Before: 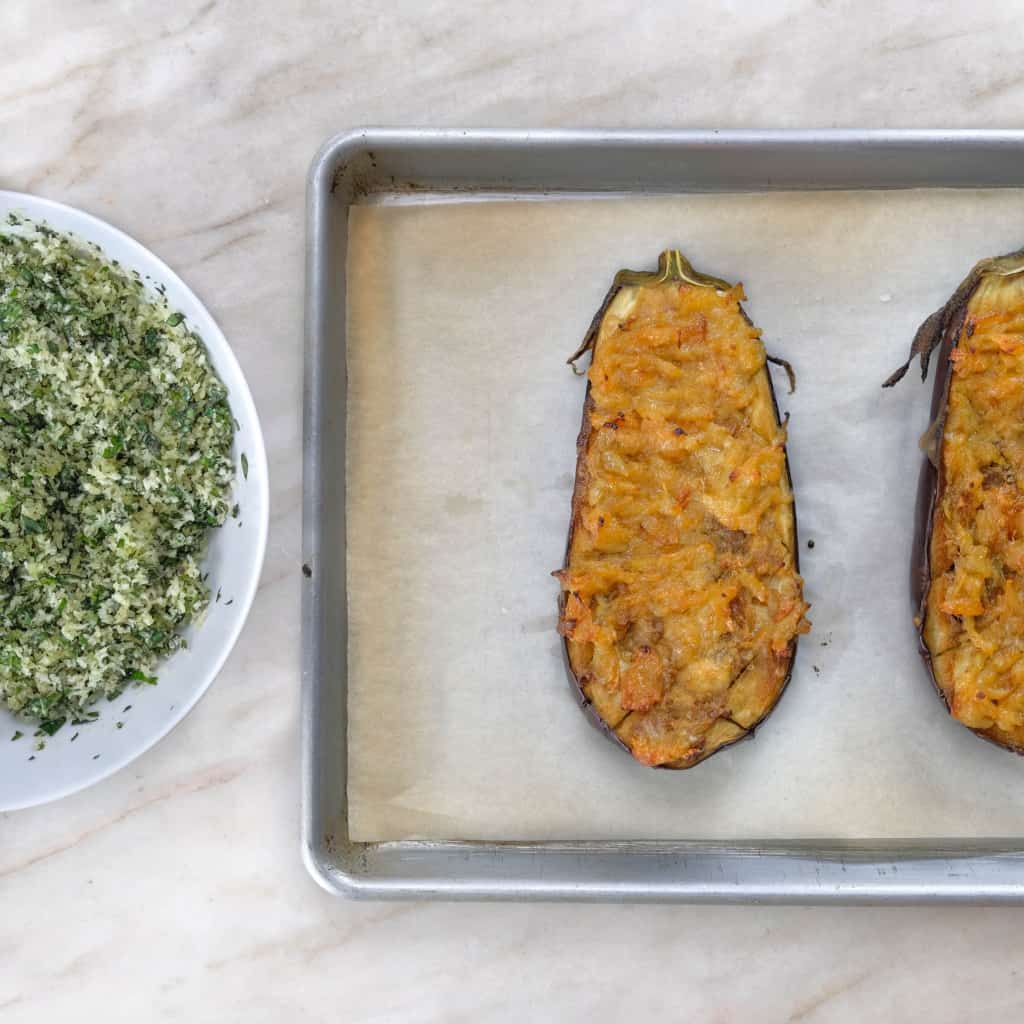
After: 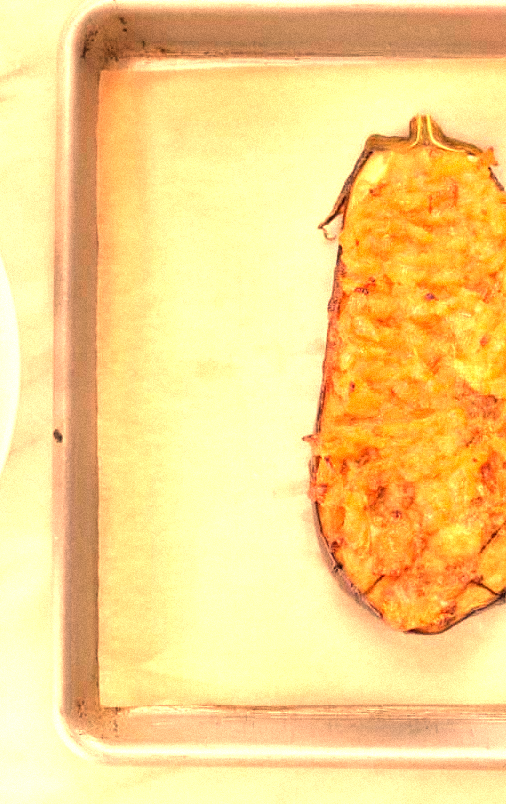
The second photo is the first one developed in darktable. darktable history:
white balance: red 1.467, blue 0.684
exposure: exposure 0.999 EV, compensate highlight preservation false
grain: mid-tones bias 0%
crop and rotate: angle 0.02°, left 24.353%, top 13.219%, right 26.156%, bottom 8.224%
